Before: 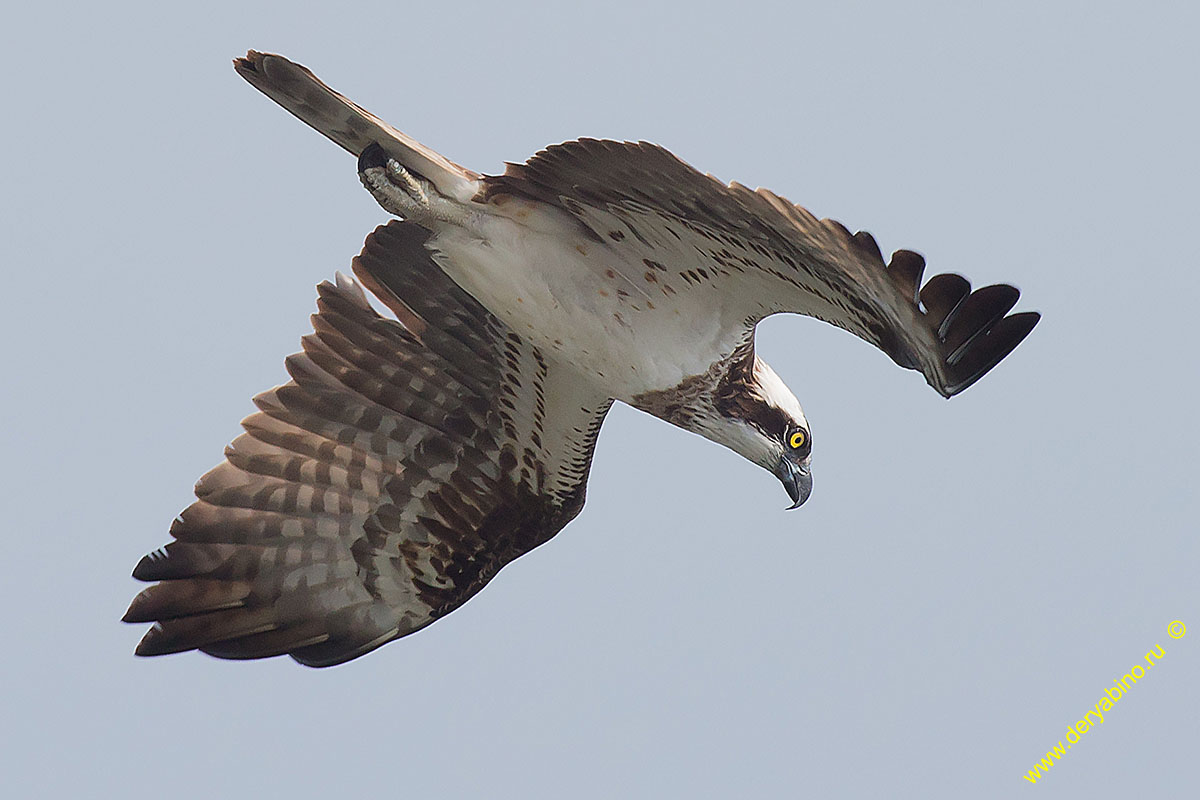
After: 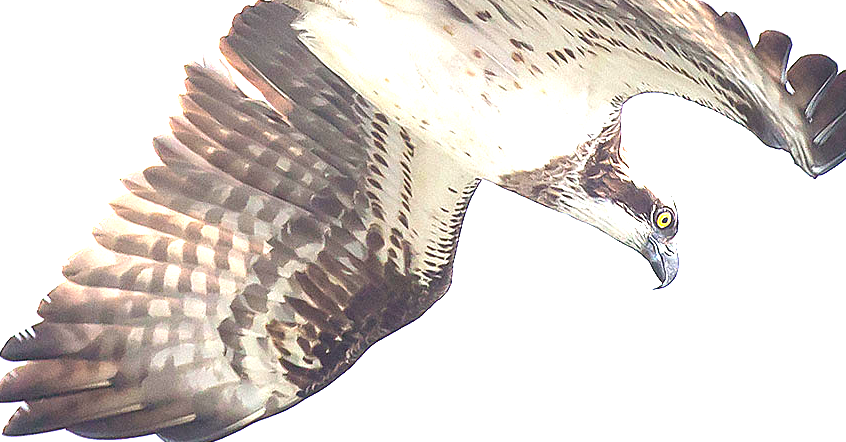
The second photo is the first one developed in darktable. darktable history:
crop: left 11.123%, top 27.61%, right 18.3%, bottom 17.034%
exposure: black level correction 0, exposure 2.088 EV, compensate exposure bias true, compensate highlight preservation false
